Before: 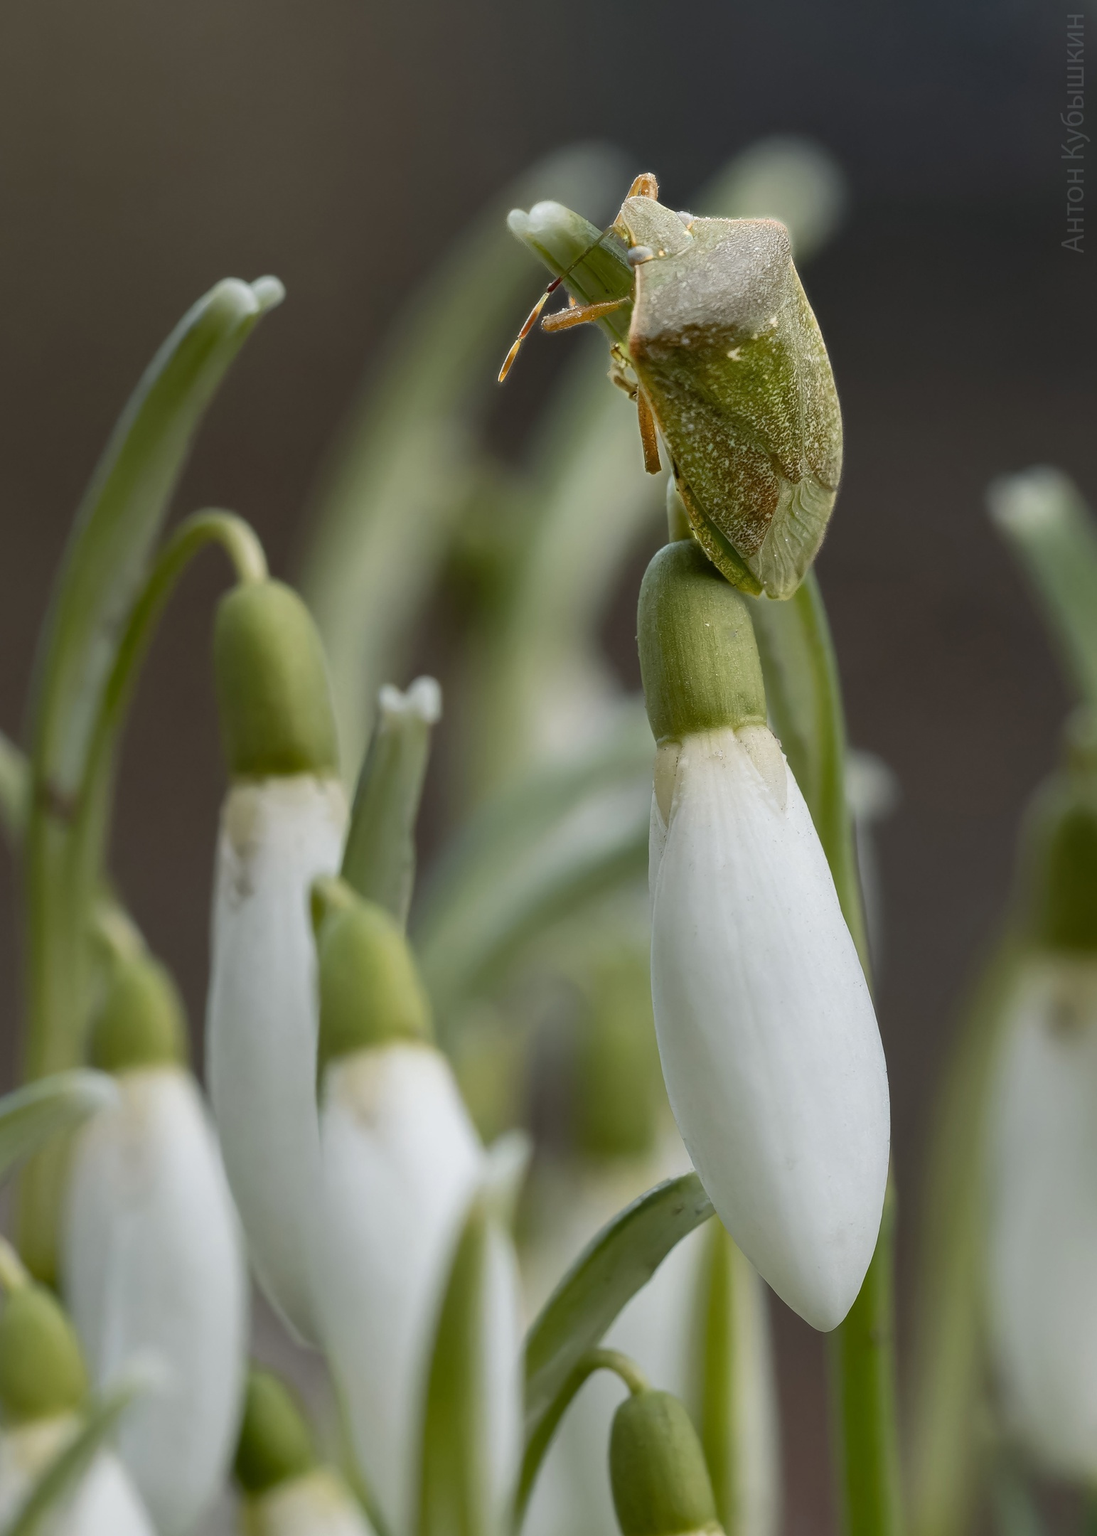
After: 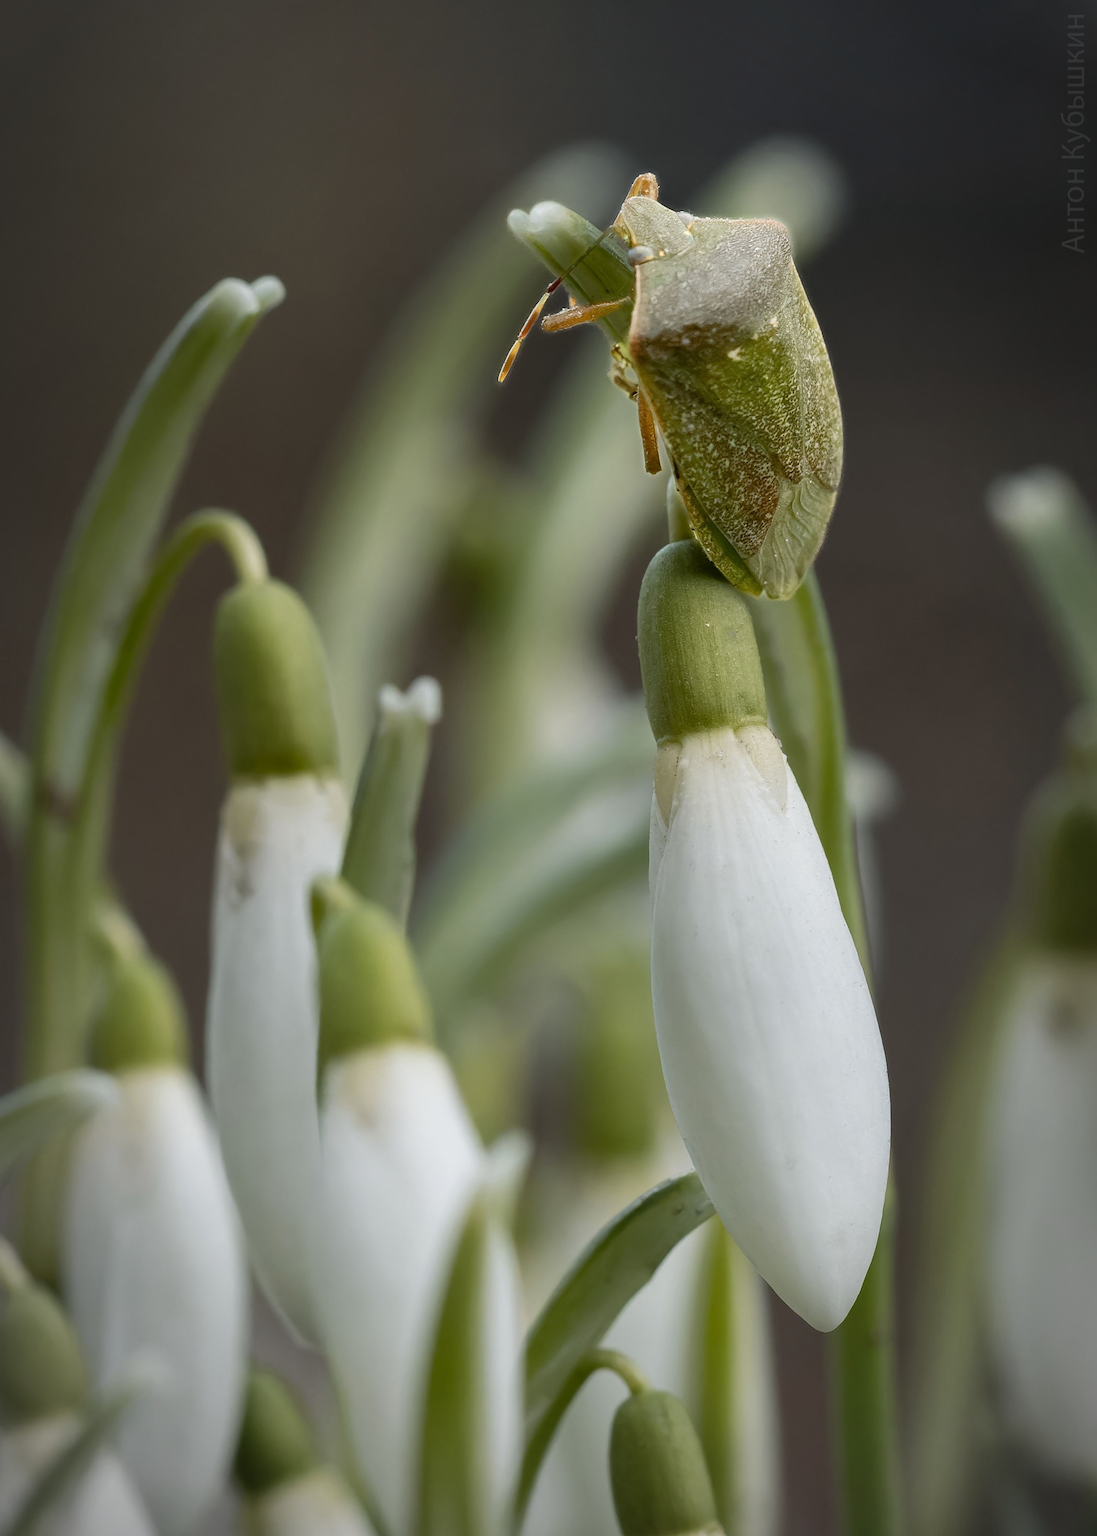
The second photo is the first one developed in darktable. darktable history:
vignetting: center (-0.013, 0), automatic ratio true
